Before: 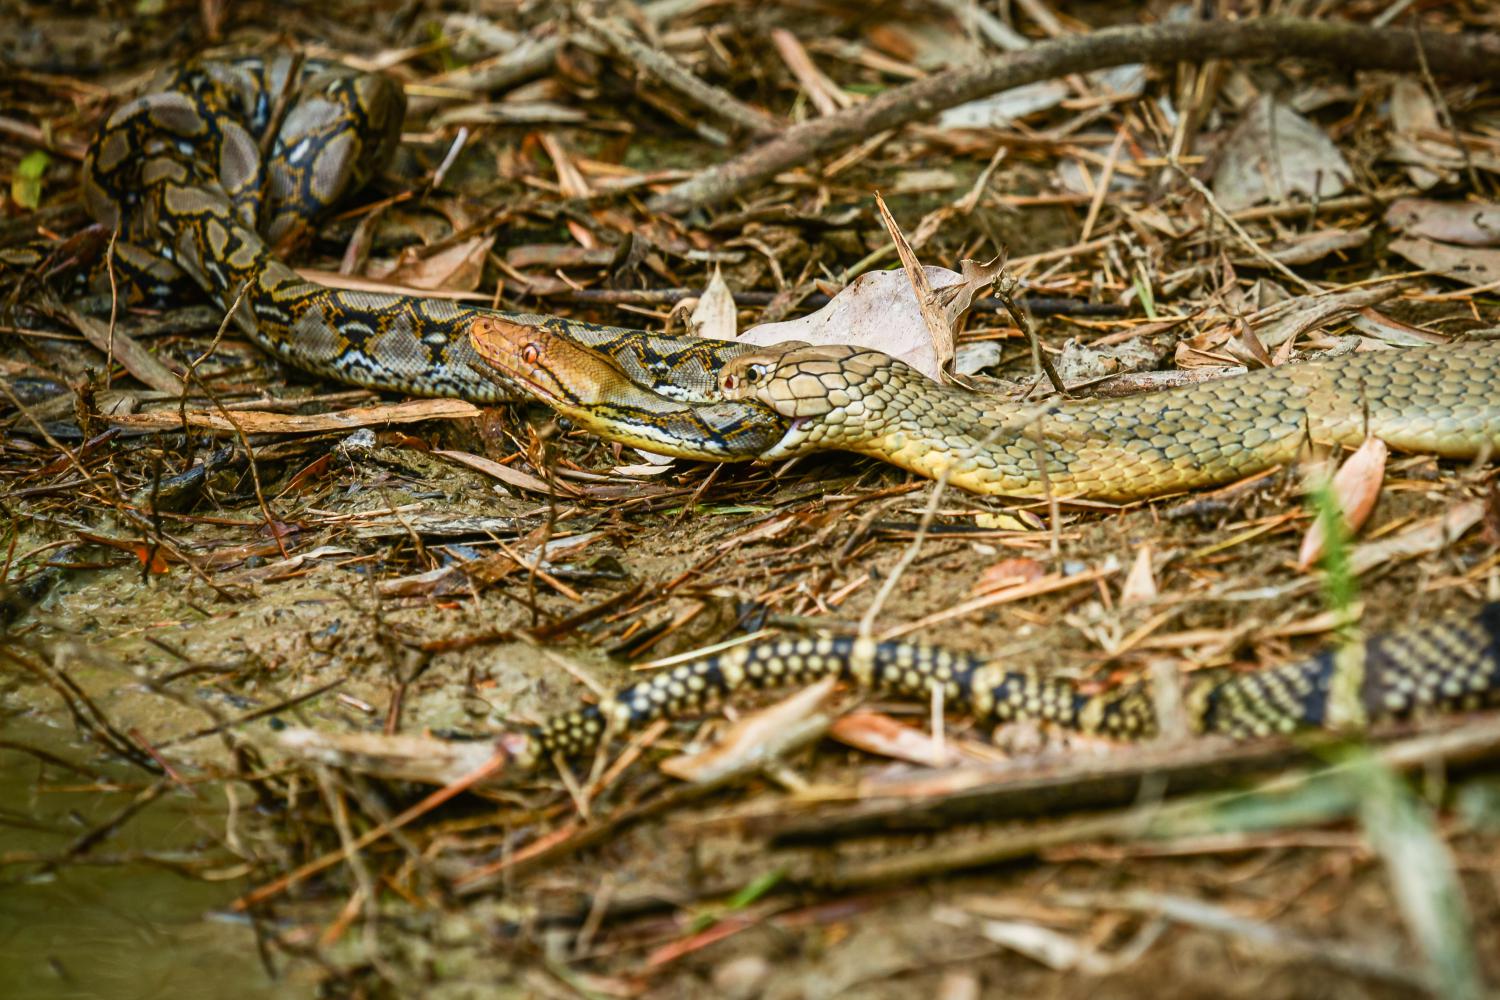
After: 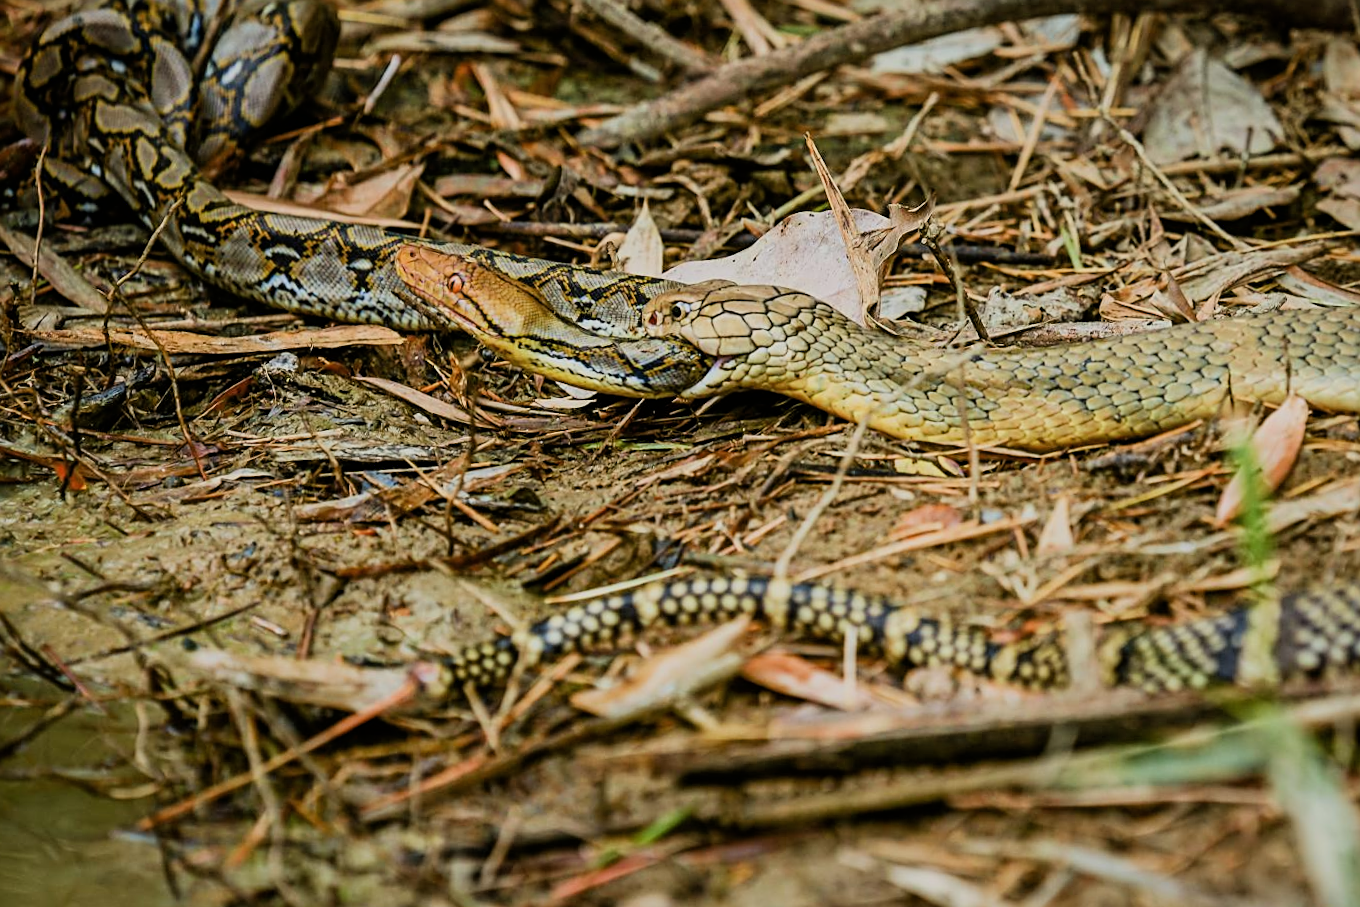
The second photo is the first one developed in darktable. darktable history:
sharpen: on, module defaults
crop and rotate: angle -1.96°, left 3.097%, top 4.154%, right 1.586%, bottom 0.529%
color correction: saturation 0.98
filmic rgb: black relative exposure -7.65 EV, white relative exposure 4.56 EV, hardness 3.61, color science v6 (2022)
